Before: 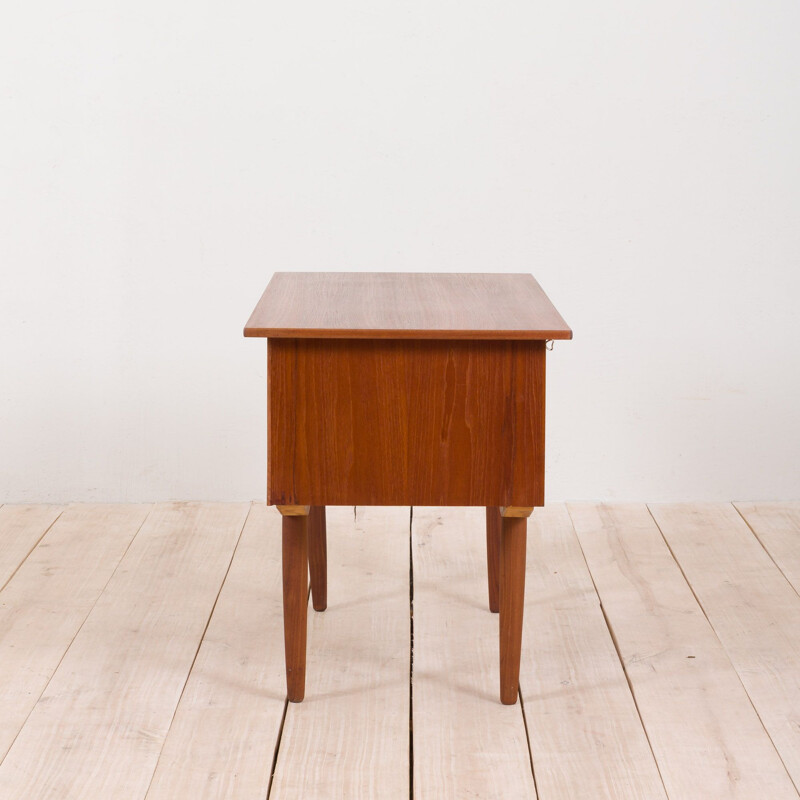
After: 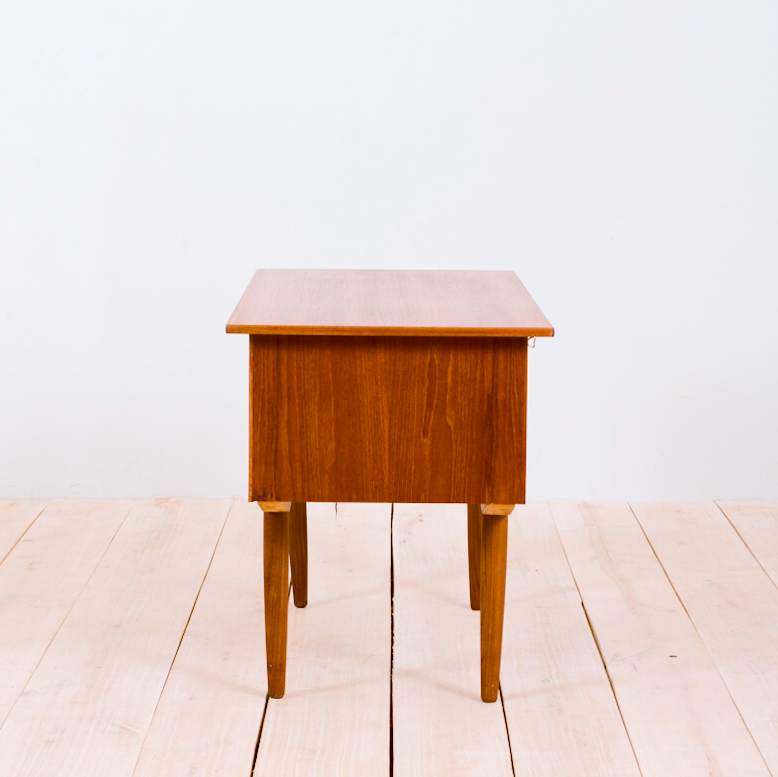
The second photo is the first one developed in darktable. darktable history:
crop: left 1.743%, right 0.268%, bottom 2.011%
color balance: lift [1, 1.015, 1.004, 0.985], gamma [1, 0.958, 0.971, 1.042], gain [1, 0.956, 0.977, 1.044]
haze removal: compatibility mode true, adaptive false
rotate and perspective: rotation 0.192°, lens shift (horizontal) -0.015, crop left 0.005, crop right 0.996, crop top 0.006, crop bottom 0.99
rgb curve: curves: ch0 [(0, 0) (0.284, 0.292) (0.505, 0.644) (1, 1)], compensate middle gray true
